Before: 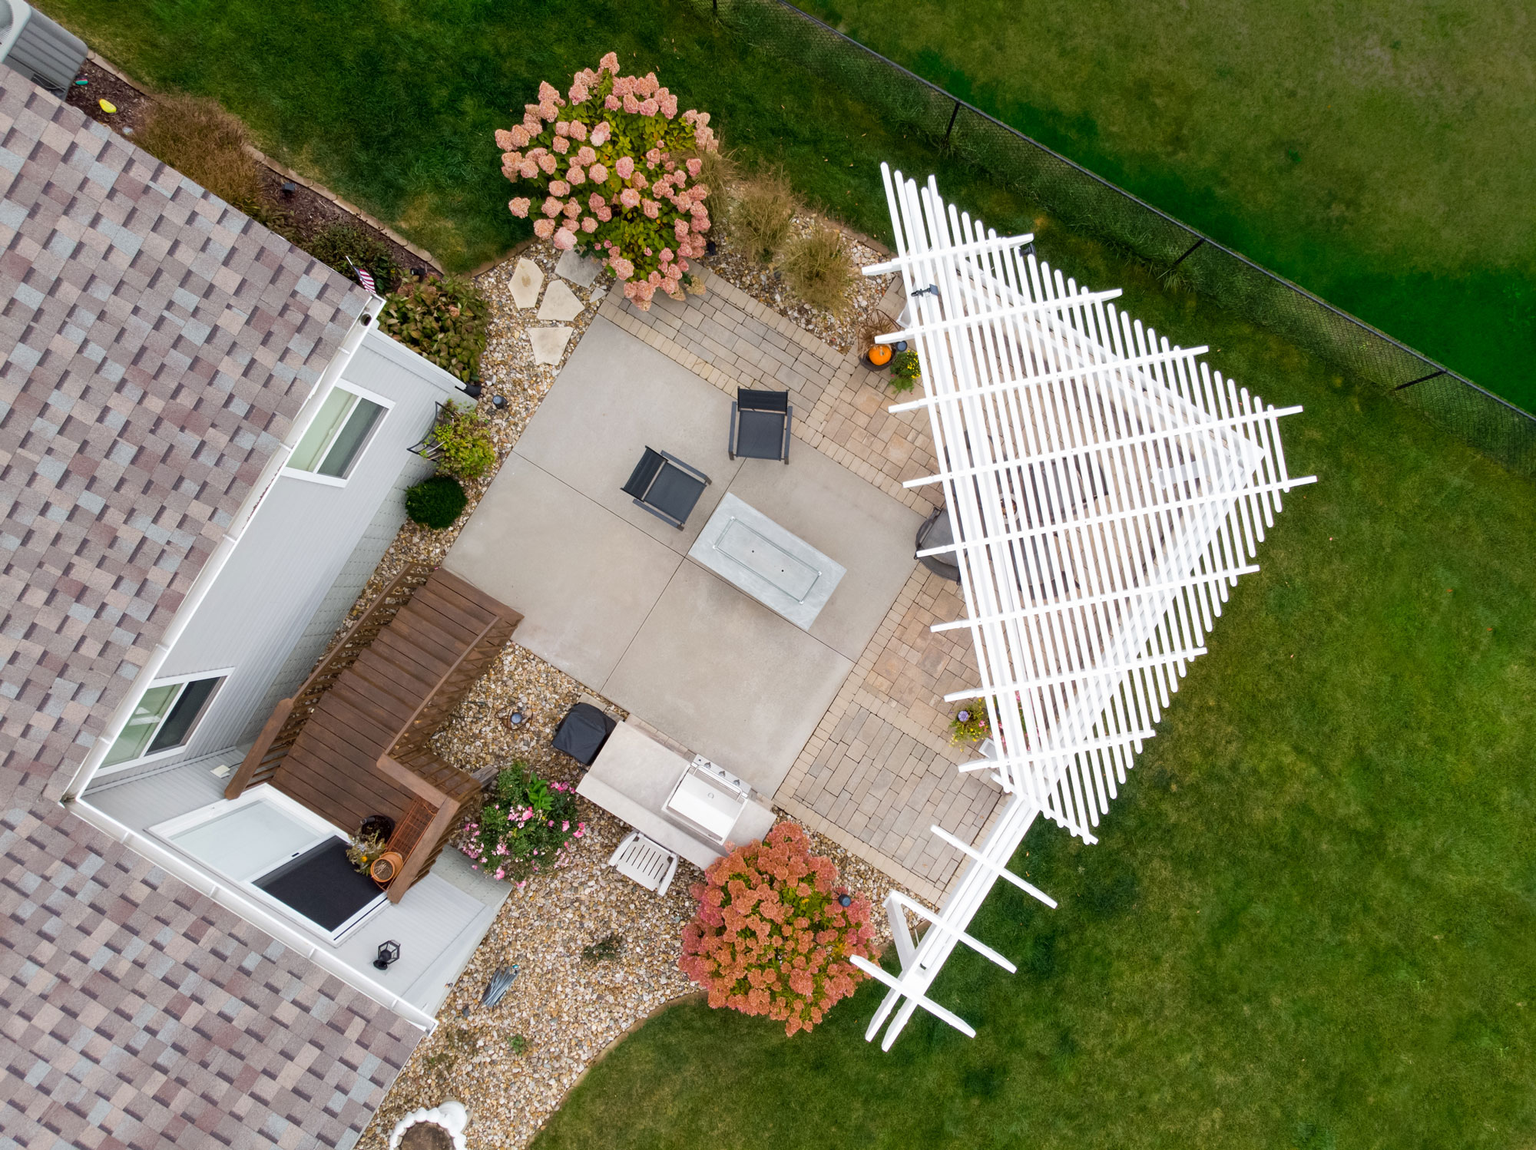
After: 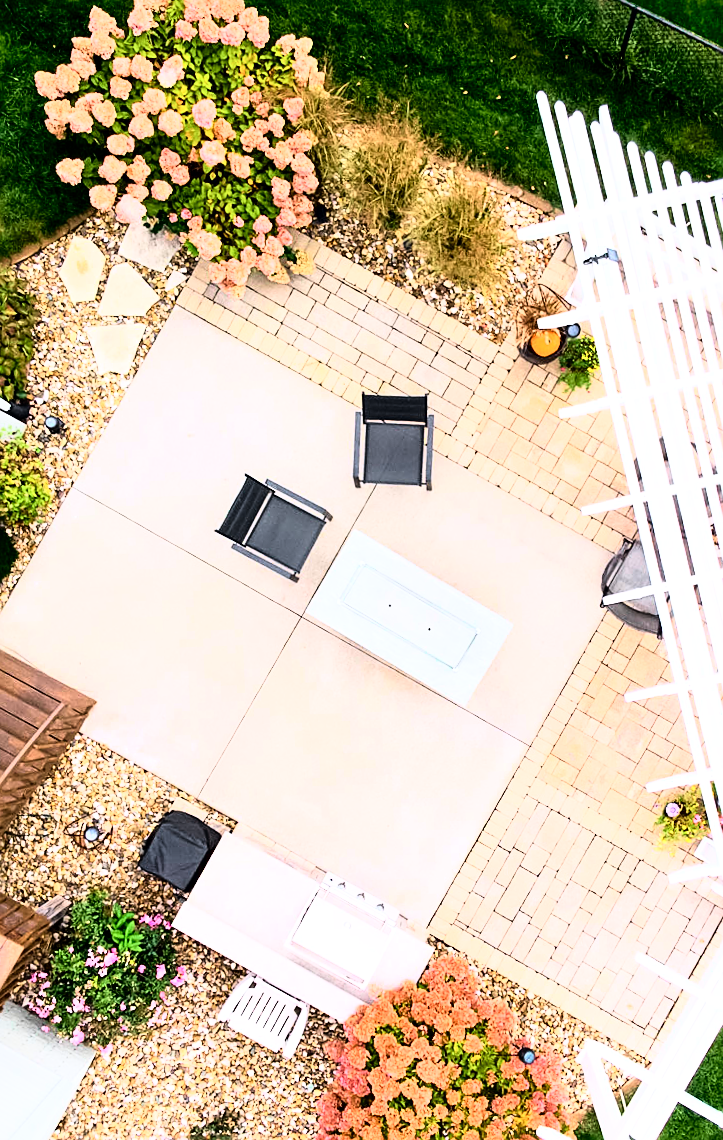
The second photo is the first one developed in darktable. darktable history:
rgb curve: curves: ch0 [(0, 0) (0.21, 0.15) (0.24, 0.21) (0.5, 0.75) (0.75, 0.96) (0.89, 0.99) (1, 1)]; ch1 [(0, 0.02) (0.21, 0.13) (0.25, 0.2) (0.5, 0.67) (0.75, 0.9) (0.89, 0.97) (1, 1)]; ch2 [(0, 0.02) (0.21, 0.13) (0.25, 0.2) (0.5, 0.67) (0.75, 0.9) (0.89, 0.97) (1, 1)], compensate middle gray true
white balance: red 1.009, blue 1.027
rotate and perspective: rotation -2.22°, lens shift (horizontal) -0.022, automatic cropping off
sharpen: on, module defaults
crop and rotate: left 29.476%, top 10.214%, right 35.32%, bottom 17.333%
local contrast: mode bilateral grid, contrast 20, coarseness 50, detail 120%, midtone range 0.2
tone curve: curves: ch0 [(0, 0) (0.051, 0.047) (0.102, 0.099) (0.232, 0.249) (0.462, 0.501) (0.698, 0.761) (0.908, 0.946) (1, 1)]; ch1 [(0, 0) (0.339, 0.298) (0.402, 0.363) (0.453, 0.413) (0.485, 0.469) (0.494, 0.493) (0.504, 0.501) (0.525, 0.533) (0.563, 0.591) (0.597, 0.631) (1, 1)]; ch2 [(0, 0) (0.48, 0.48) (0.504, 0.5) (0.539, 0.554) (0.59, 0.628) (0.642, 0.682) (0.824, 0.815) (1, 1)], color space Lab, independent channels, preserve colors none
